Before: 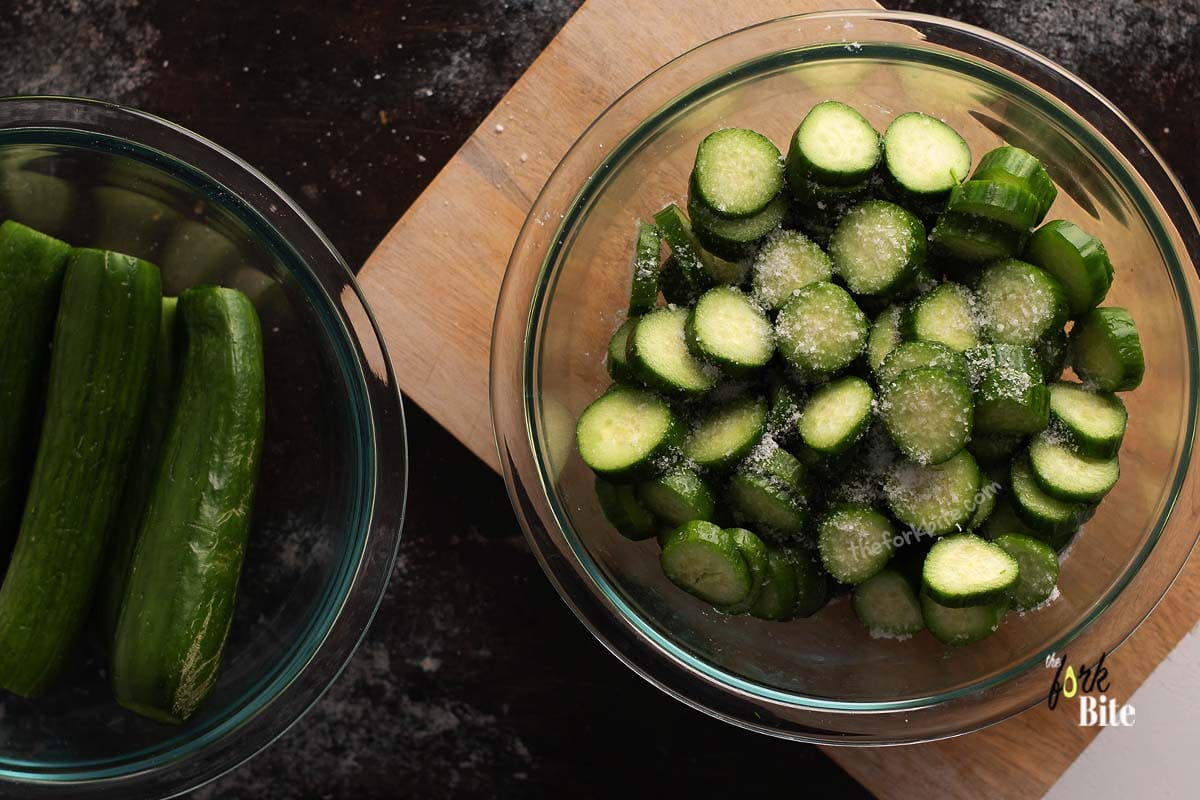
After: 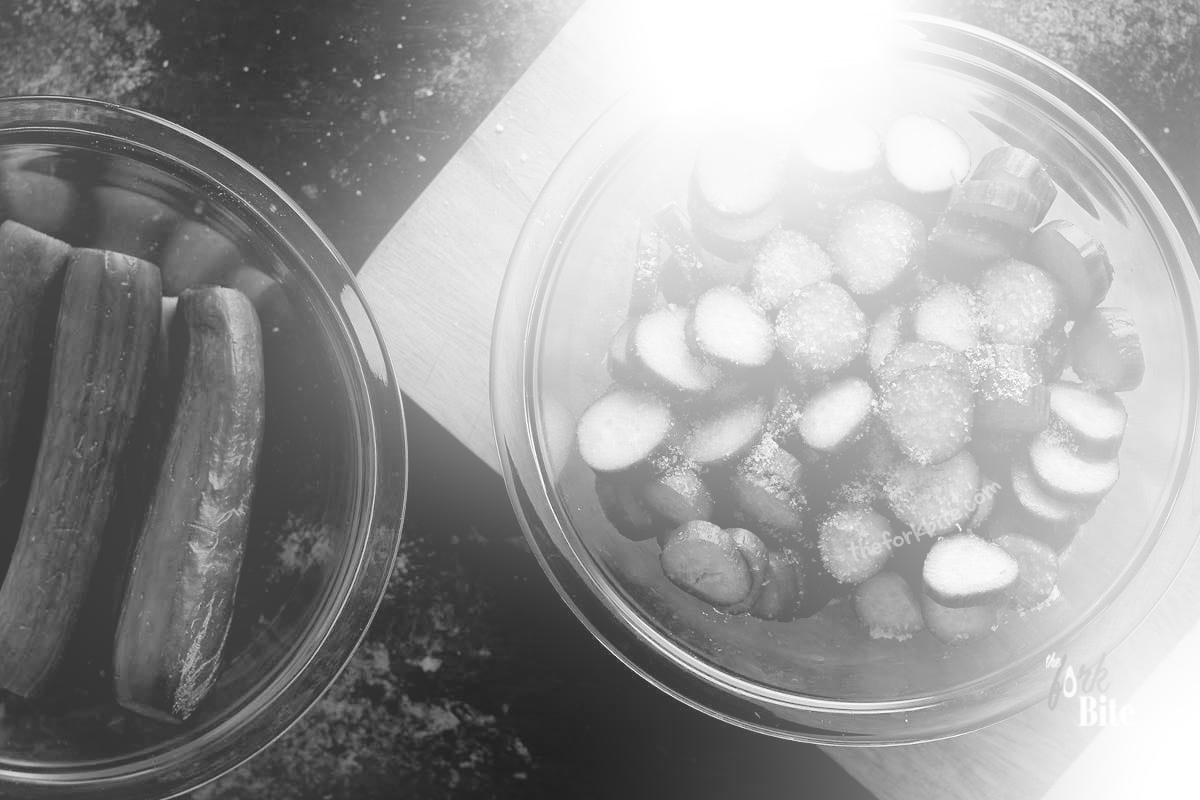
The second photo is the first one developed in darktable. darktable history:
bloom: size 25%, threshold 5%, strength 90%
local contrast: mode bilateral grid, contrast 20, coarseness 50, detail 179%, midtone range 0.2
monochrome: on, module defaults
color balance rgb: linear chroma grading › global chroma 15%, perceptual saturation grading › global saturation 30%
